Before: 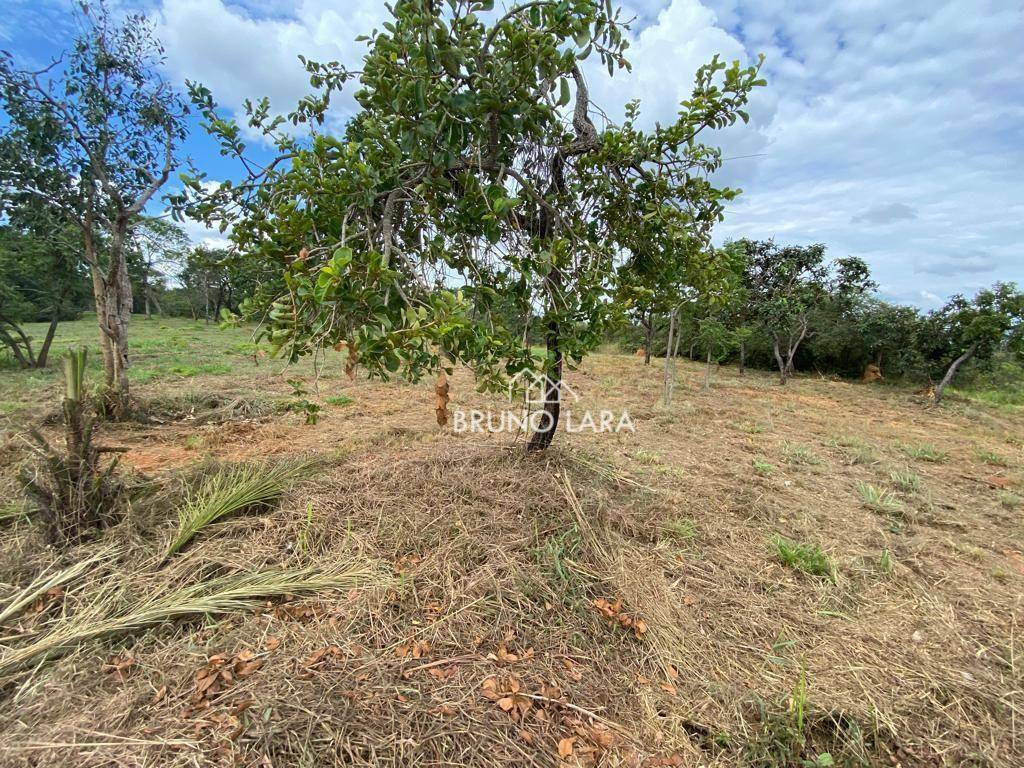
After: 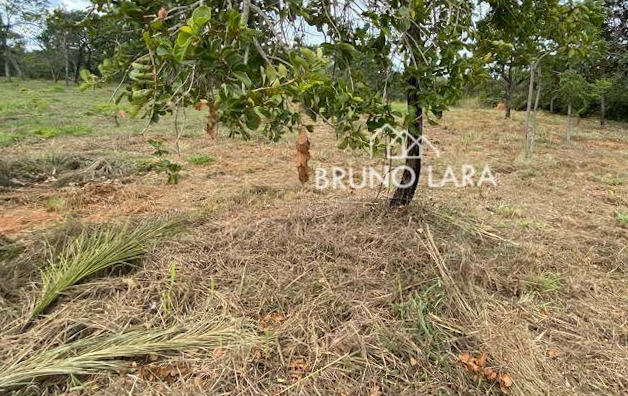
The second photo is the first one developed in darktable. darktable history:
color zones: curves: ch2 [(0, 0.5) (0.143, 0.5) (0.286, 0.489) (0.415, 0.421) (0.571, 0.5) (0.714, 0.5) (0.857, 0.5) (1, 0.5)]
crop: left 13.312%, top 31.28%, right 24.627%, bottom 15.582%
rotate and perspective: rotation -1°, crop left 0.011, crop right 0.989, crop top 0.025, crop bottom 0.975
